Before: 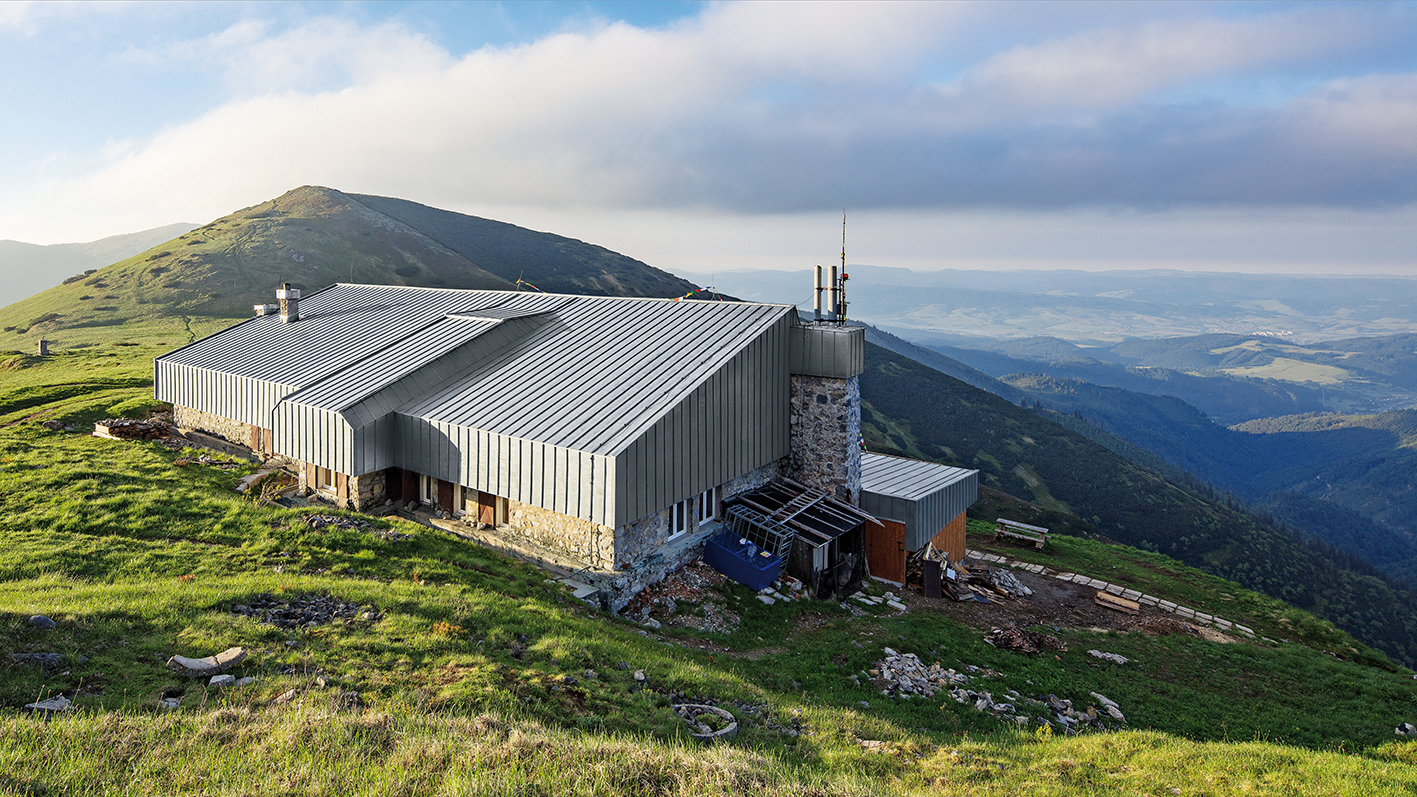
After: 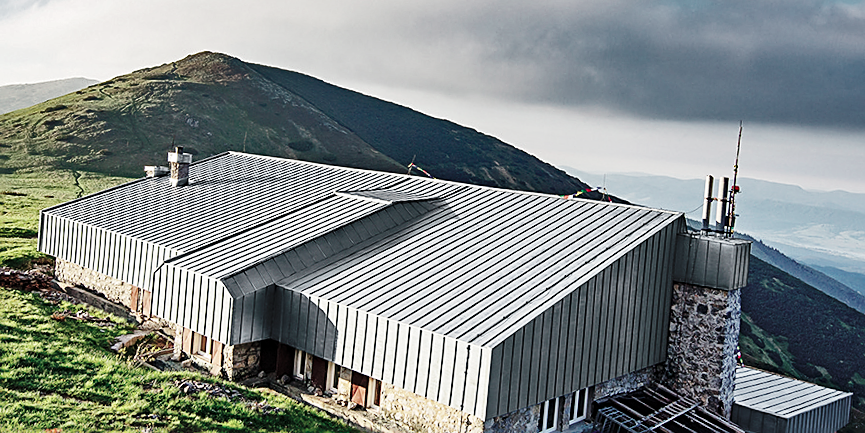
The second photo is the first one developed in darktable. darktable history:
haze removal: strength 0.1, compatibility mode true, adaptive false
base curve: curves: ch0 [(0, 0) (0.036, 0.025) (0.121, 0.166) (0.206, 0.329) (0.605, 0.79) (1, 1)], preserve colors none
sharpen: on, module defaults
crop and rotate: angle -4.99°, left 2.122%, top 6.945%, right 27.566%, bottom 30.519%
color contrast: blue-yellow contrast 0.62
shadows and highlights: shadows 19.13, highlights -83.41, soften with gaussian
